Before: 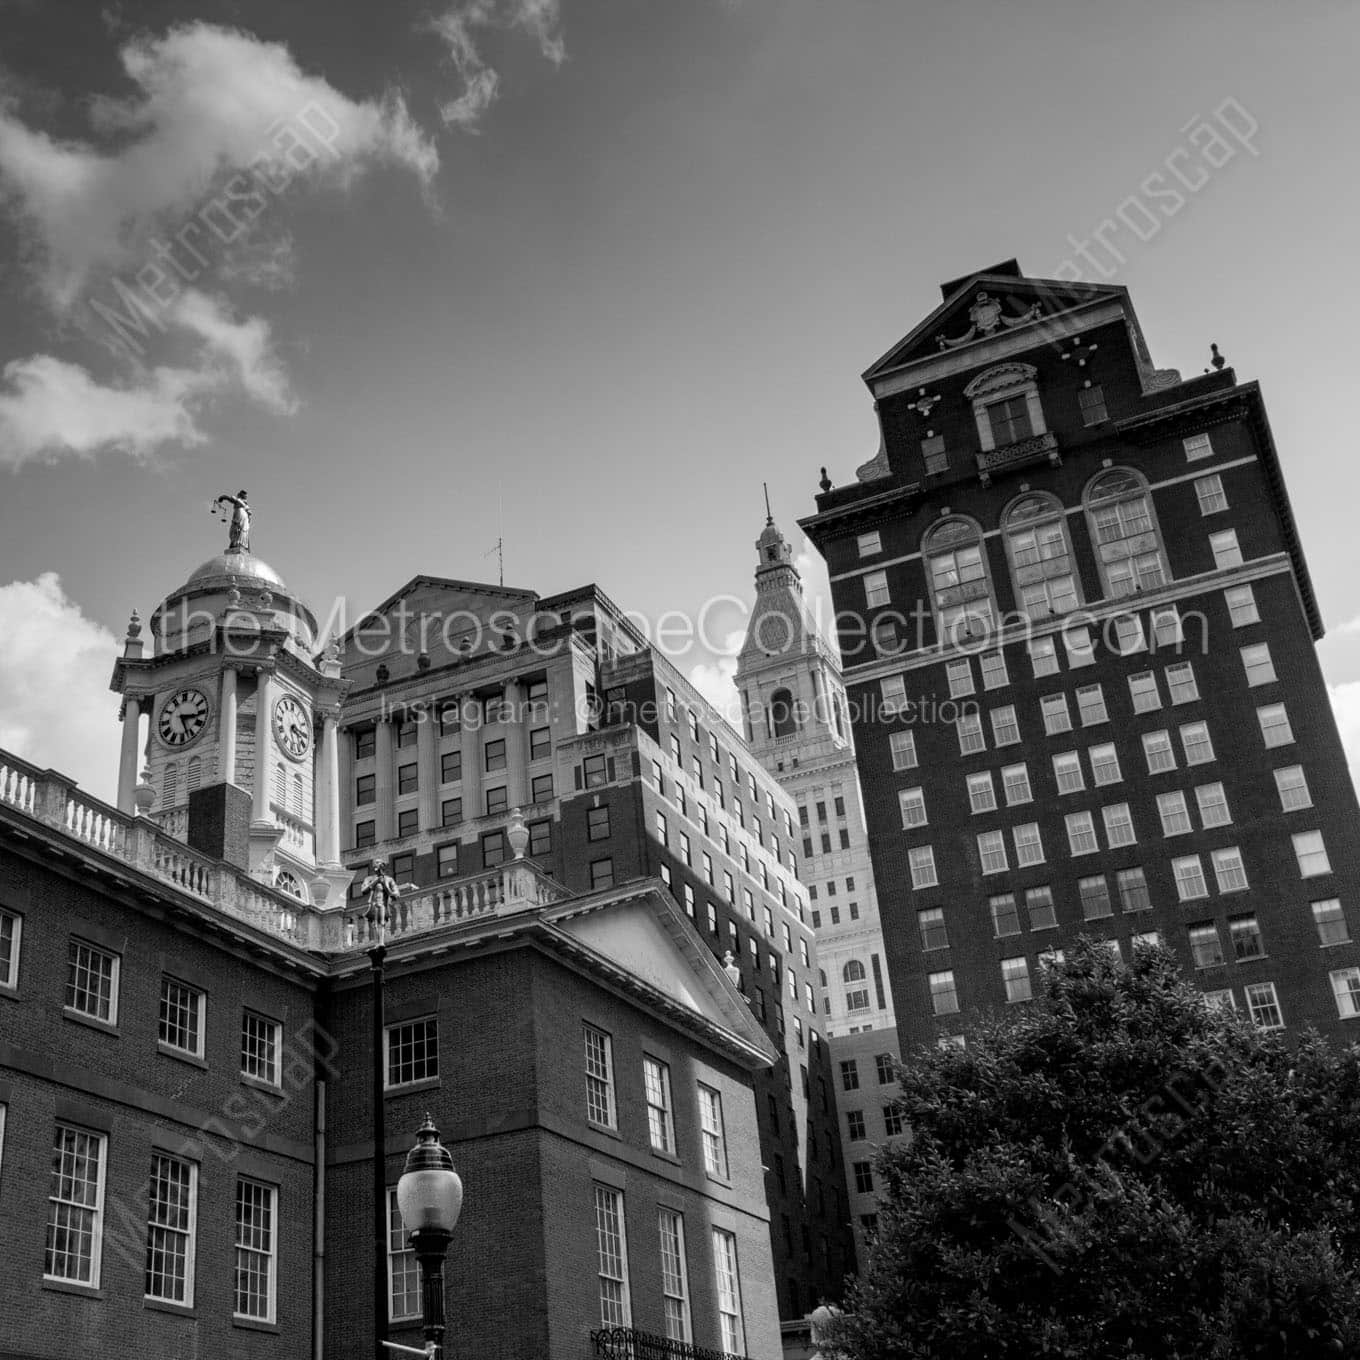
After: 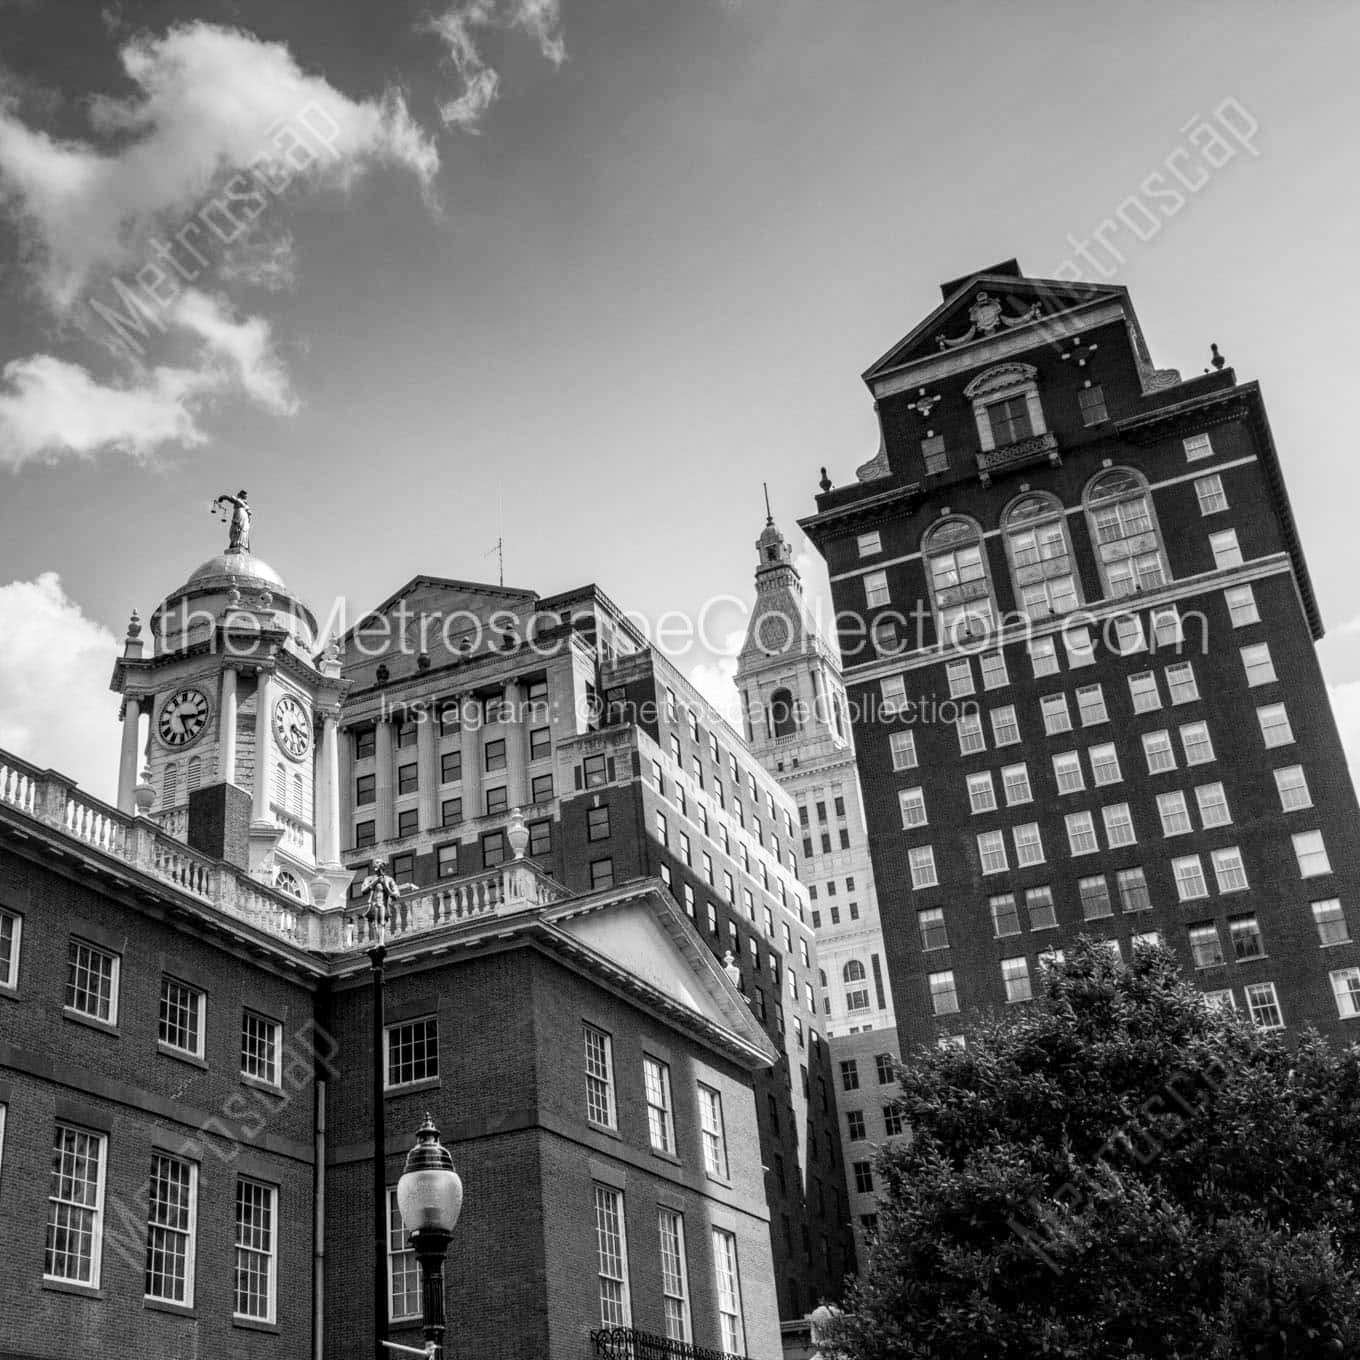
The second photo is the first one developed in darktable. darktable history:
contrast brightness saturation: contrast 0.2, brightness 0.16, saturation 0.22
local contrast: on, module defaults
bloom: size 3%, threshold 100%, strength 0%
